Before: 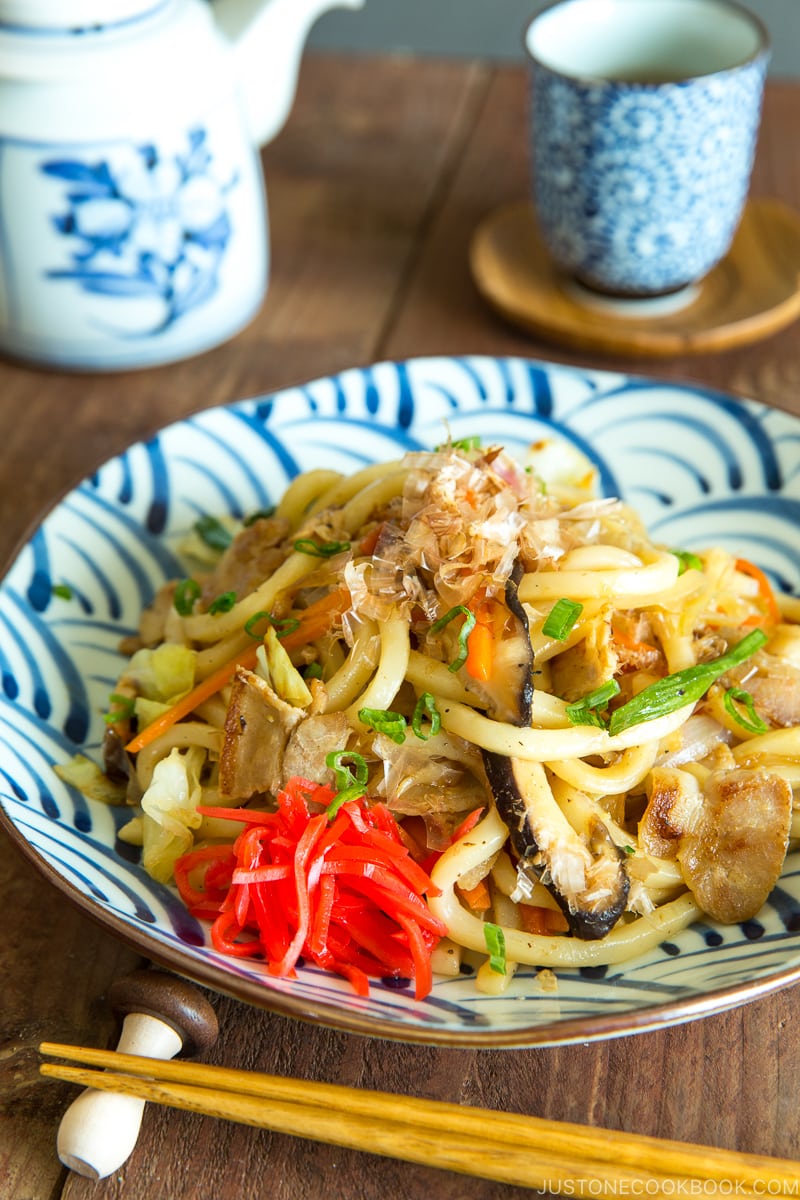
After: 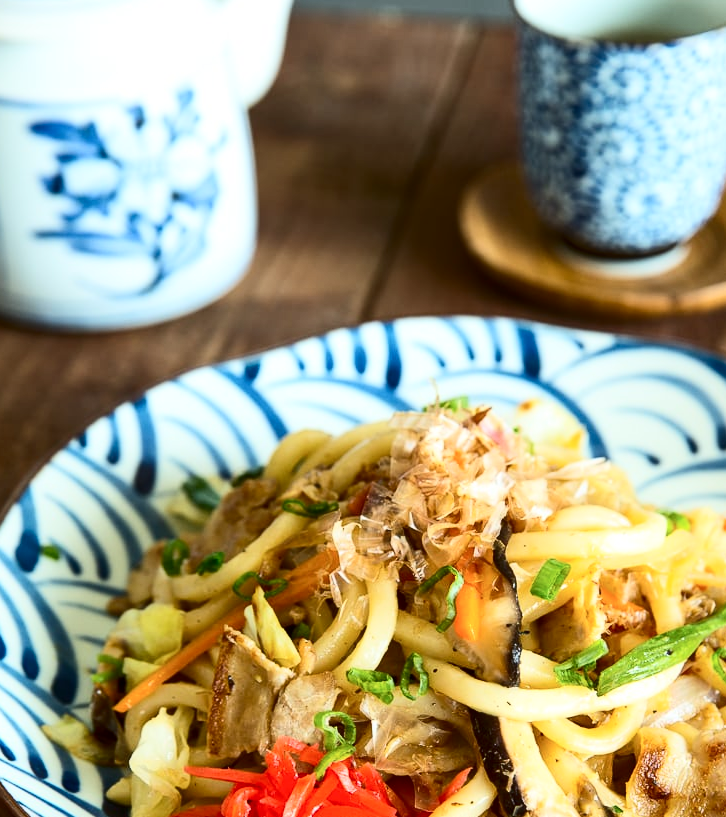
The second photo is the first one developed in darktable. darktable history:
contrast brightness saturation: contrast 0.281
crop: left 1.537%, top 3.377%, right 7.647%, bottom 28.494%
